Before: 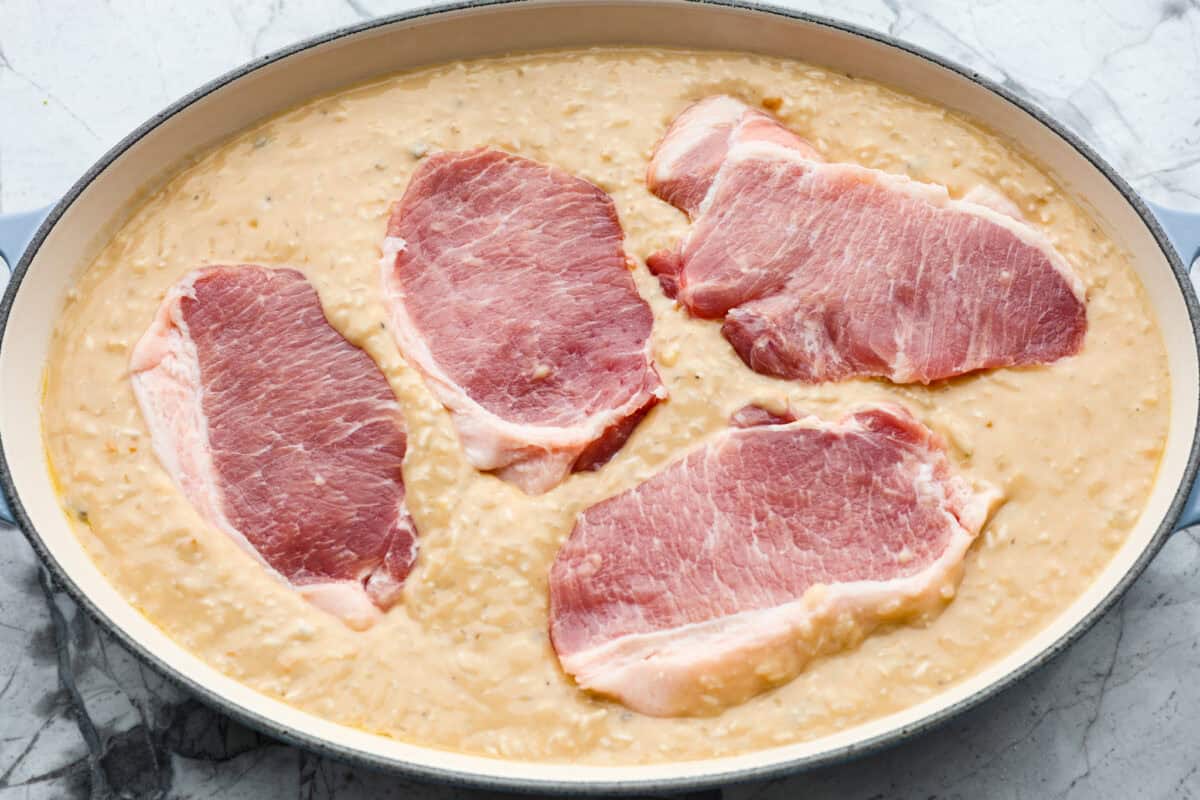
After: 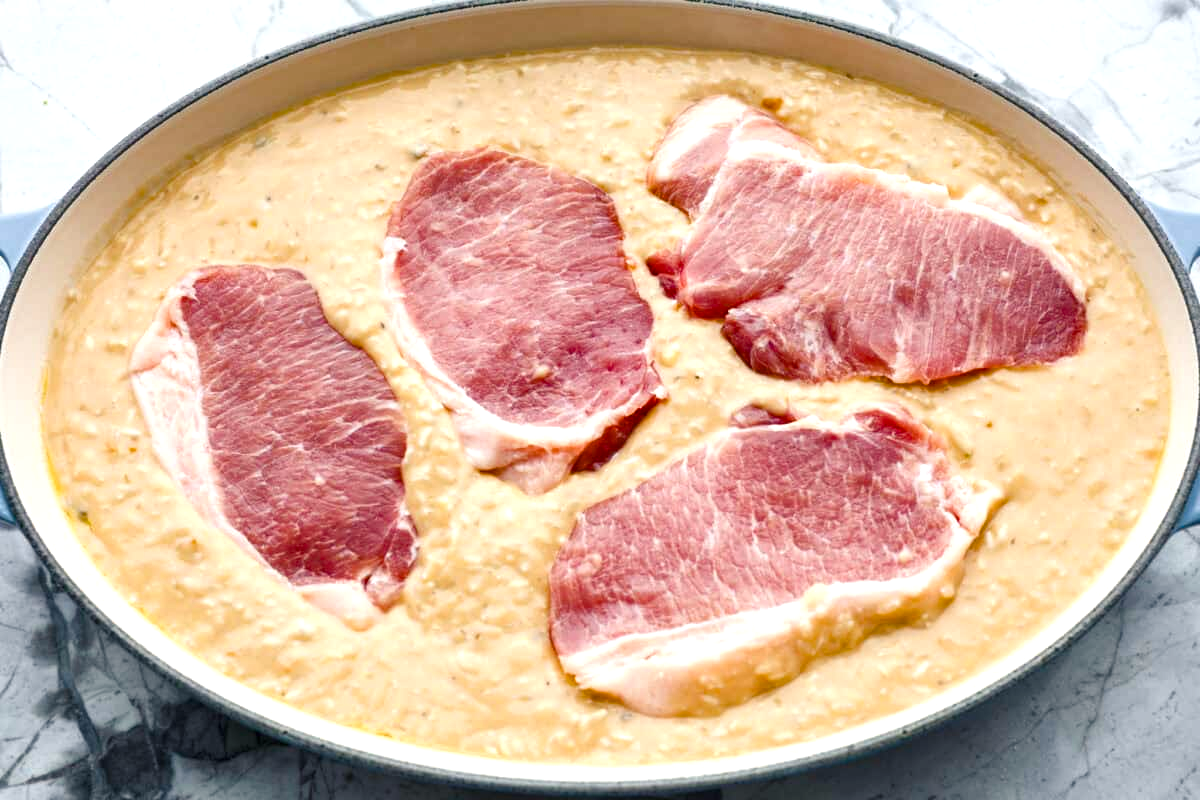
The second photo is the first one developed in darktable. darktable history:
color balance rgb: shadows lift › chroma 3.232%, shadows lift › hue 242.14°, perceptual saturation grading › global saturation 20%, perceptual saturation grading › highlights -24.871%, perceptual saturation grading › shadows 25.862%, perceptual brilliance grading › highlights 8.188%, perceptual brilliance grading › mid-tones 4.03%, perceptual brilliance grading › shadows 2.468%, global vibrance 20%
local contrast: mode bilateral grid, contrast 25, coarseness 49, detail 123%, midtone range 0.2
